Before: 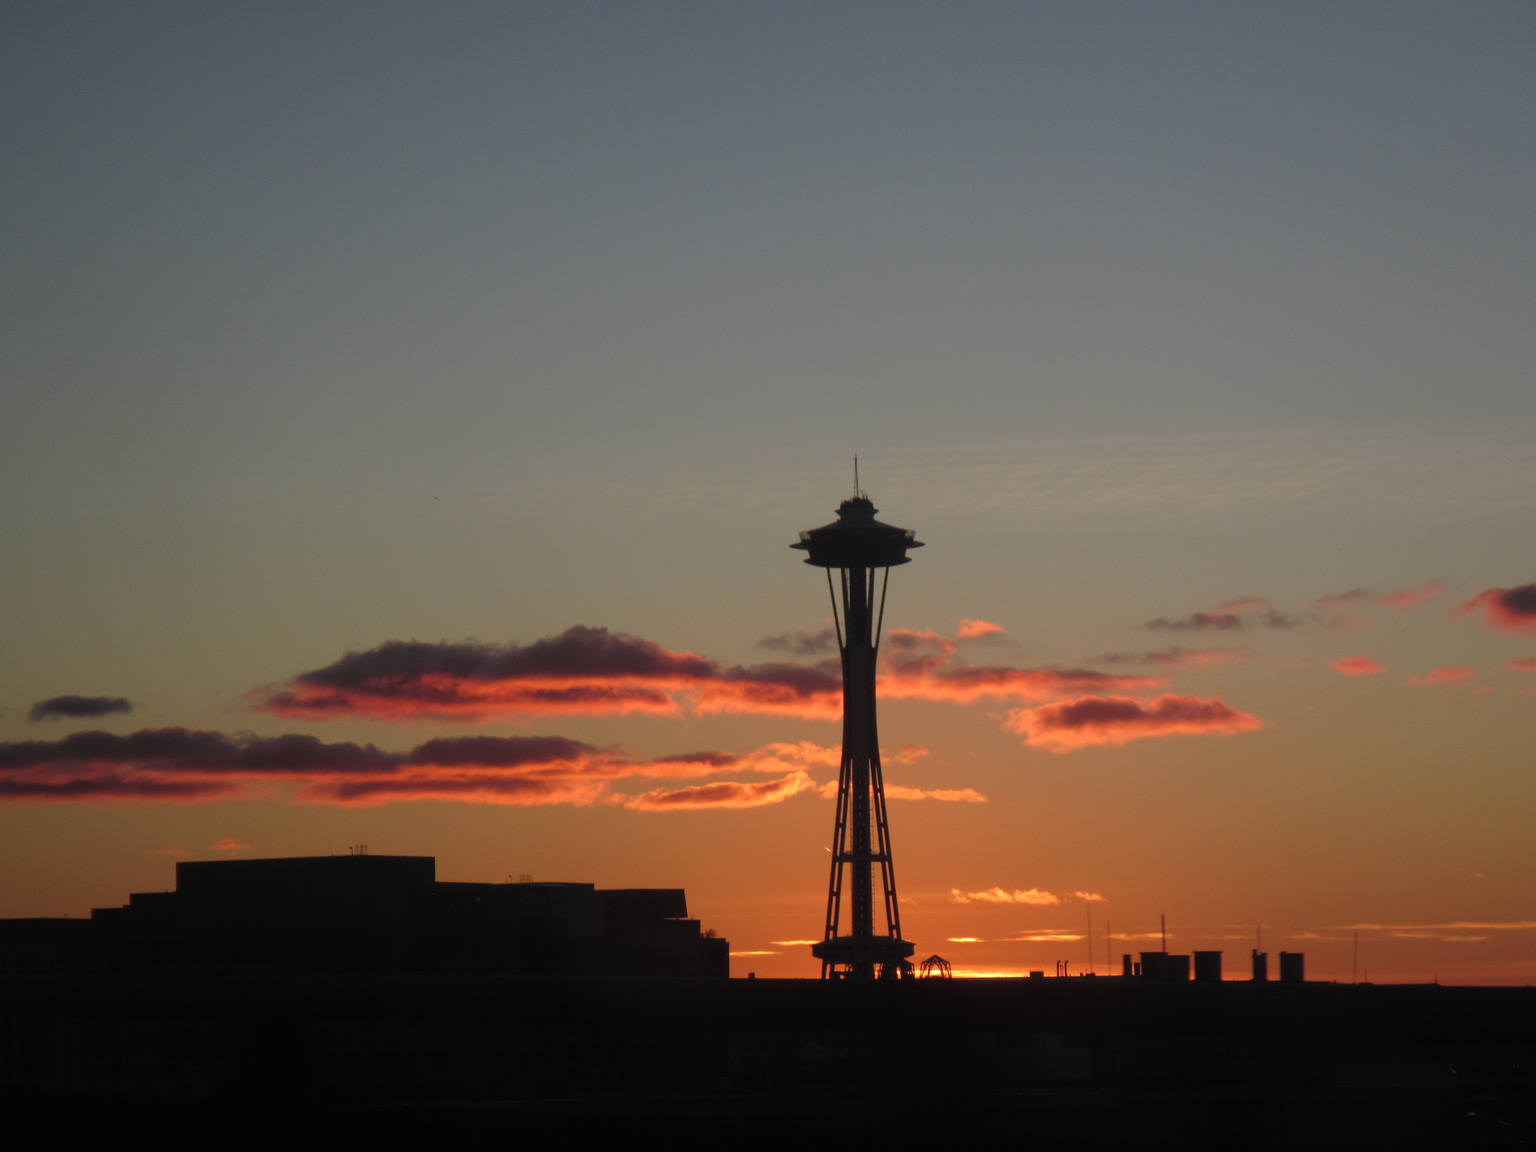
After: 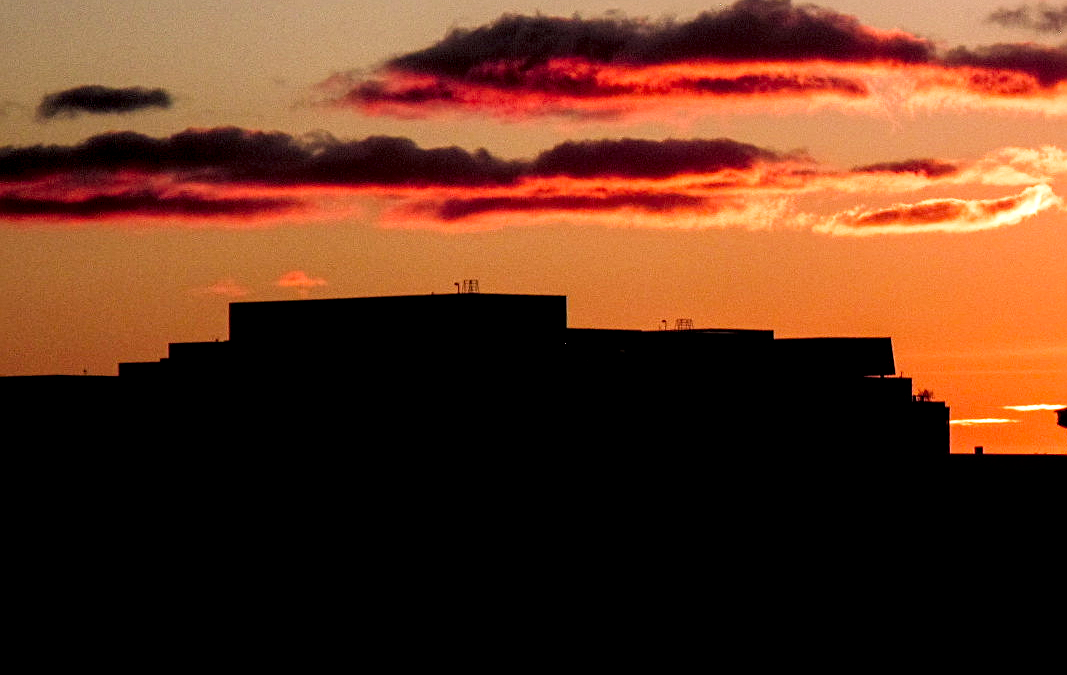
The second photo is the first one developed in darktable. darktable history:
color correction: highlights a* 14.52, highlights b* 4.84
white balance: red 1, blue 1
local contrast: highlights 60%, shadows 60%, detail 160%
sharpen: radius 2.167, amount 0.381, threshold 0
filmic rgb: middle gray luminance 10%, black relative exposure -8.61 EV, white relative exposure 3.3 EV, threshold 6 EV, target black luminance 0%, hardness 5.2, latitude 44.69%, contrast 1.302, highlights saturation mix 5%, shadows ↔ highlights balance 24.64%, add noise in highlights 0, preserve chrominance no, color science v3 (2019), use custom middle-gray values true, iterations of high-quality reconstruction 0, contrast in highlights soft, enable highlight reconstruction true
crop and rotate: top 54.778%, right 46.61%, bottom 0.159%
